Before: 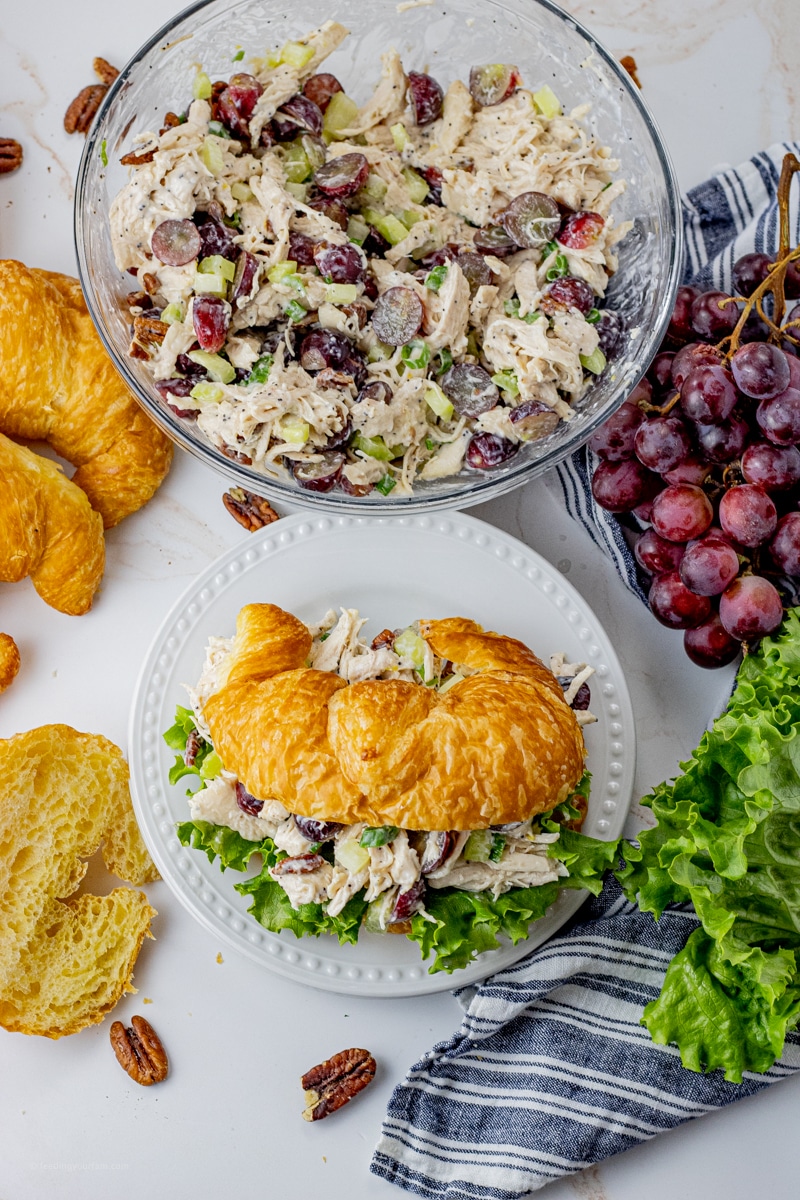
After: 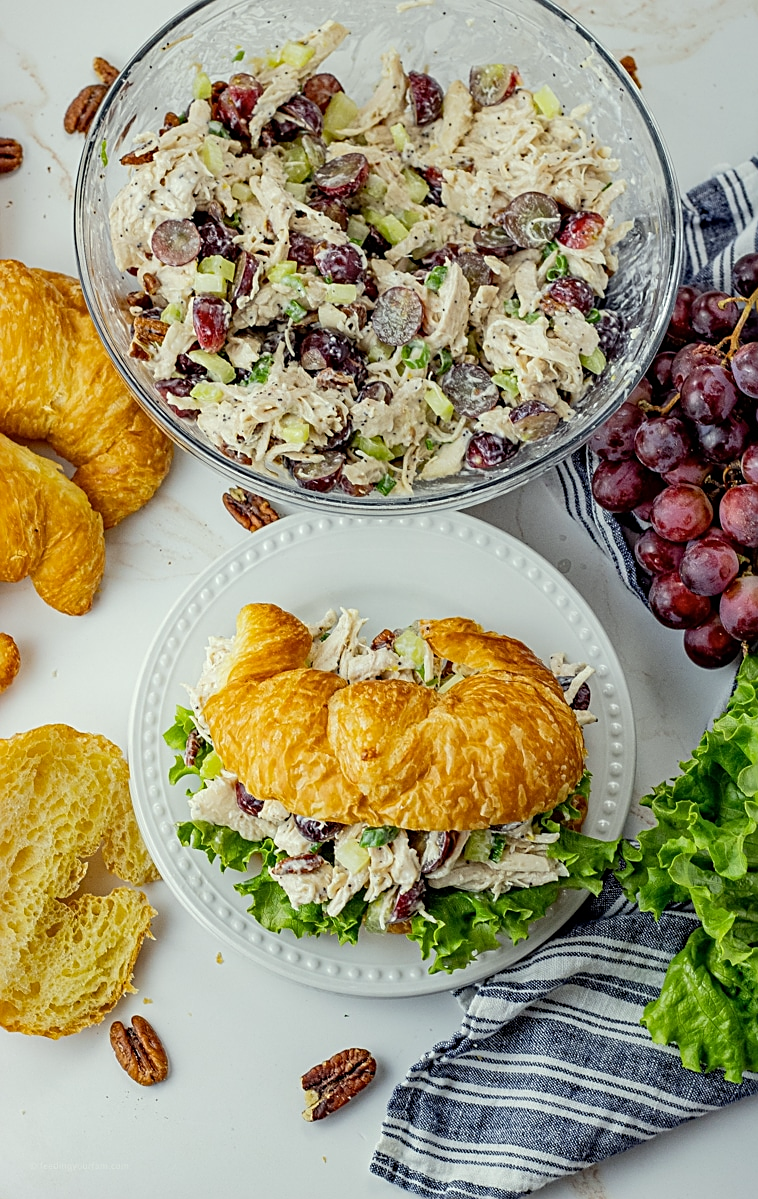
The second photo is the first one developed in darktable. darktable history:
sharpen: on, module defaults
color correction: highlights a* -4.57, highlights b* 5.06, saturation 0.958
crop and rotate: left 0%, right 5.184%
